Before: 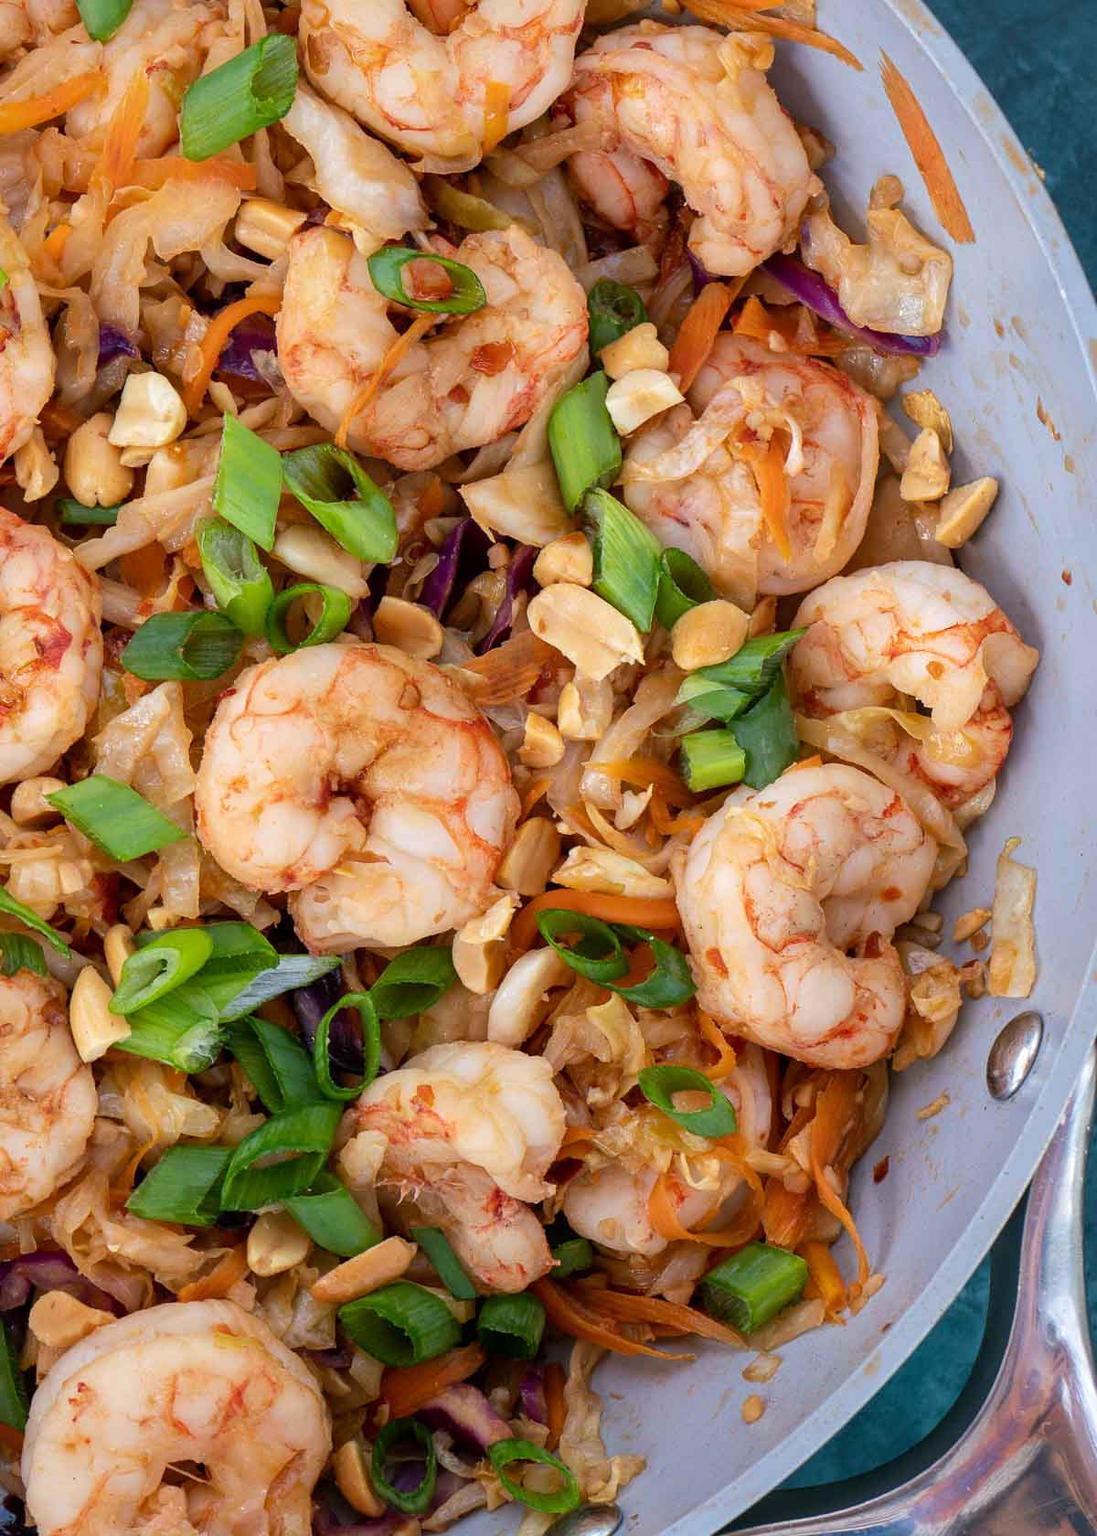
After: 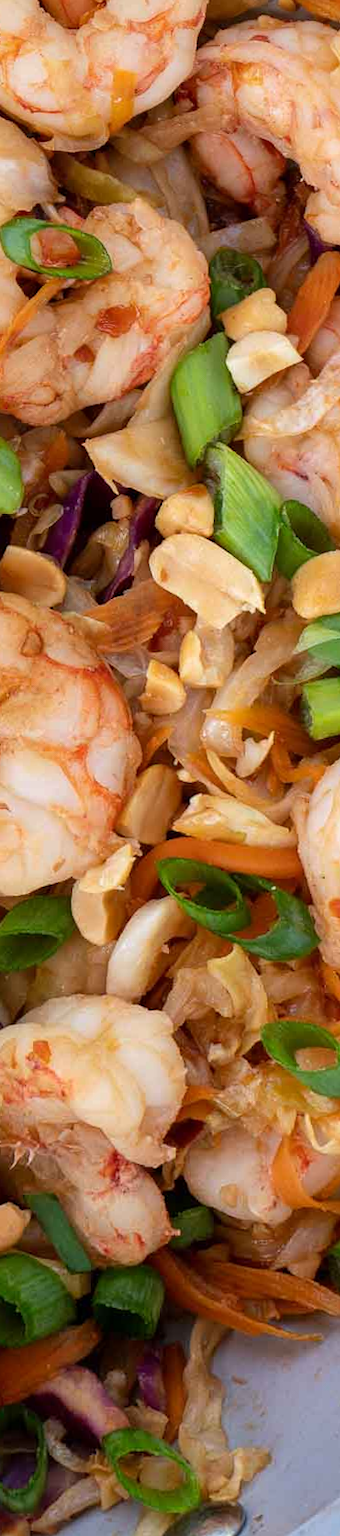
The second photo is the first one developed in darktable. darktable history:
crop: left 33.36%, right 33.36%
rotate and perspective: rotation 0.215°, lens shift (vertical) -0.139, crop left 0.069, crop right 0.939, crop top 0.002, crop bottom 0.996
